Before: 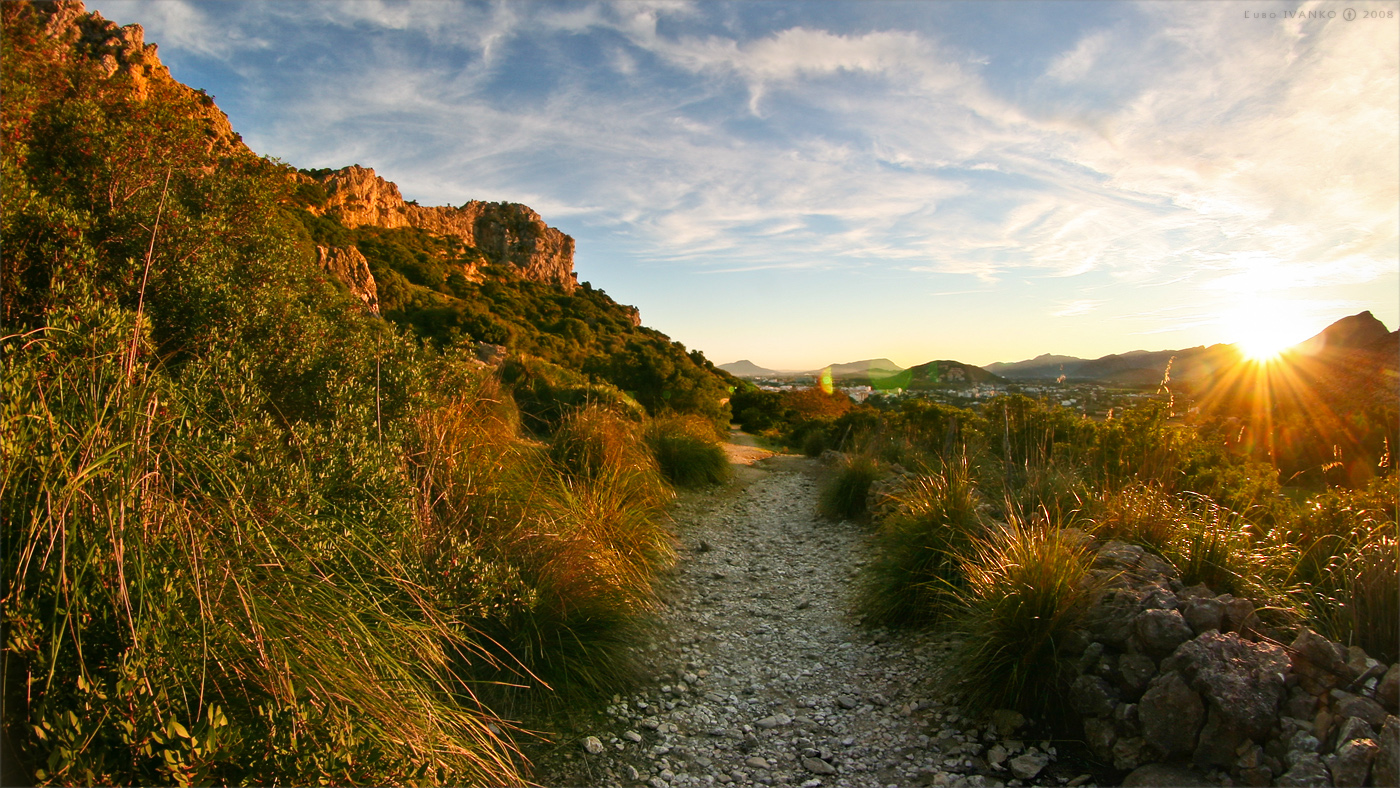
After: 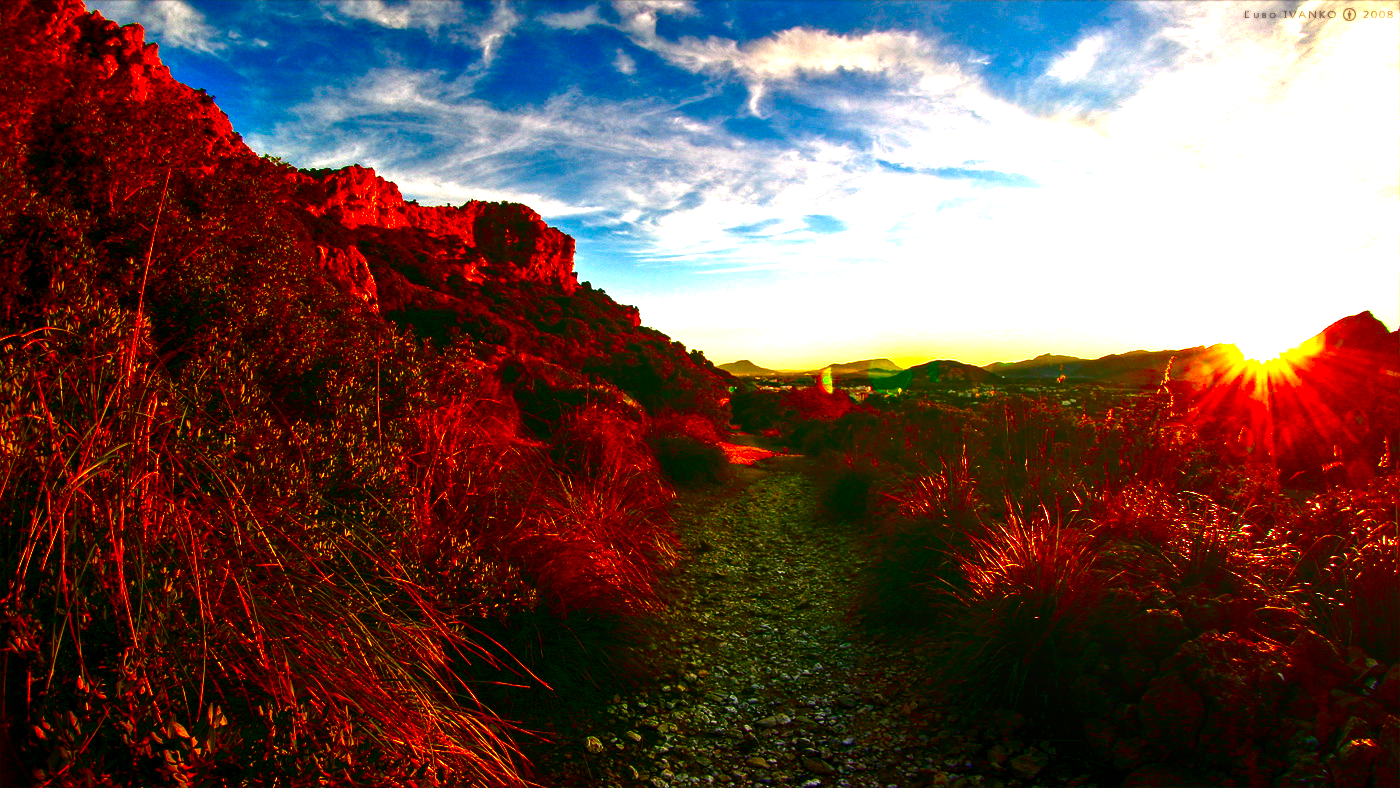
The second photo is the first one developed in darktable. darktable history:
white balance: emerald 1
contrast brightness saturation: brightness -1, saturation 1
local contrast: on, module defaults
levels: levels [0, 0.281, 0.562]
